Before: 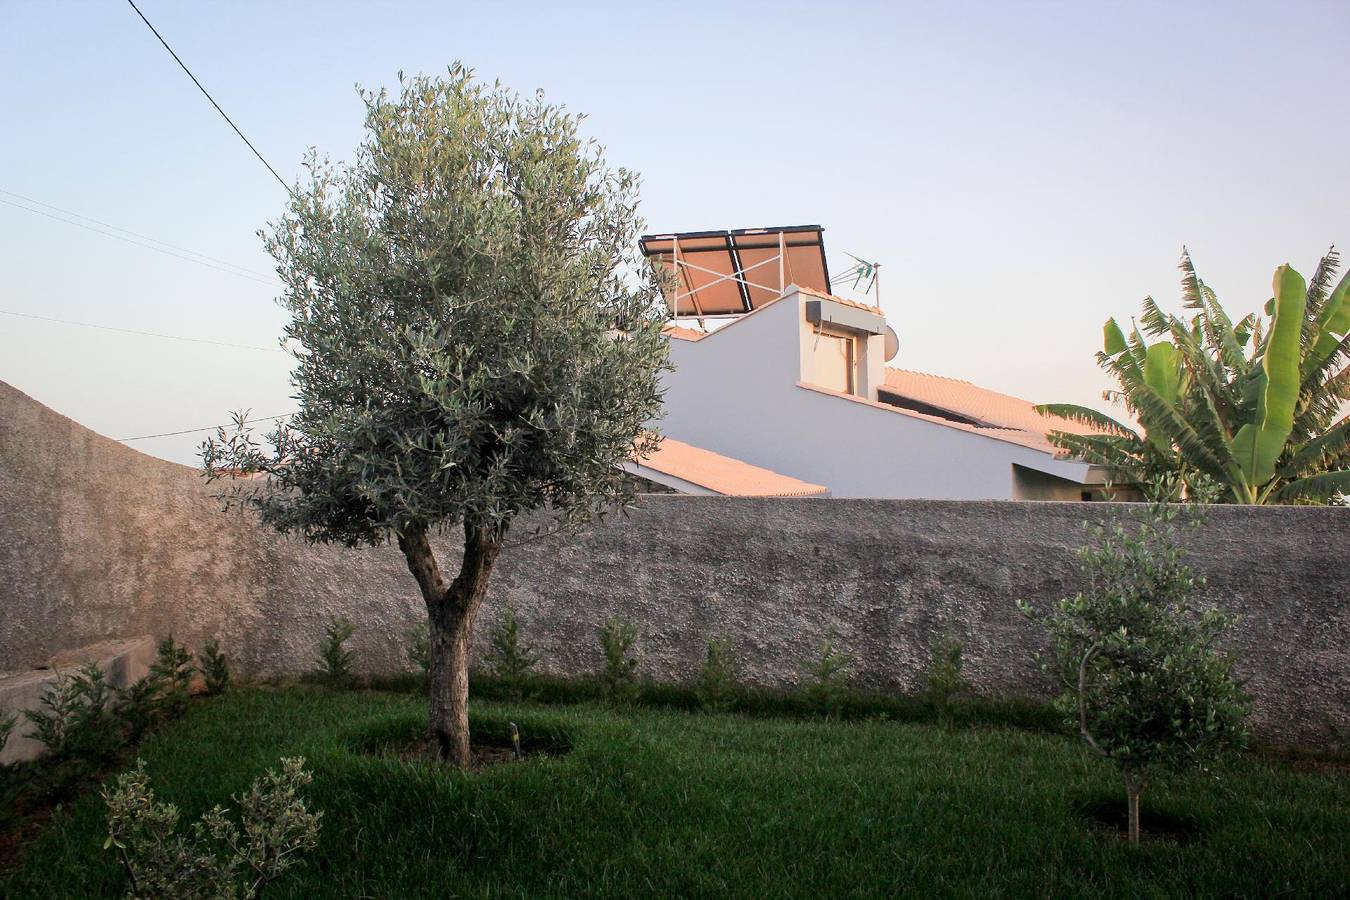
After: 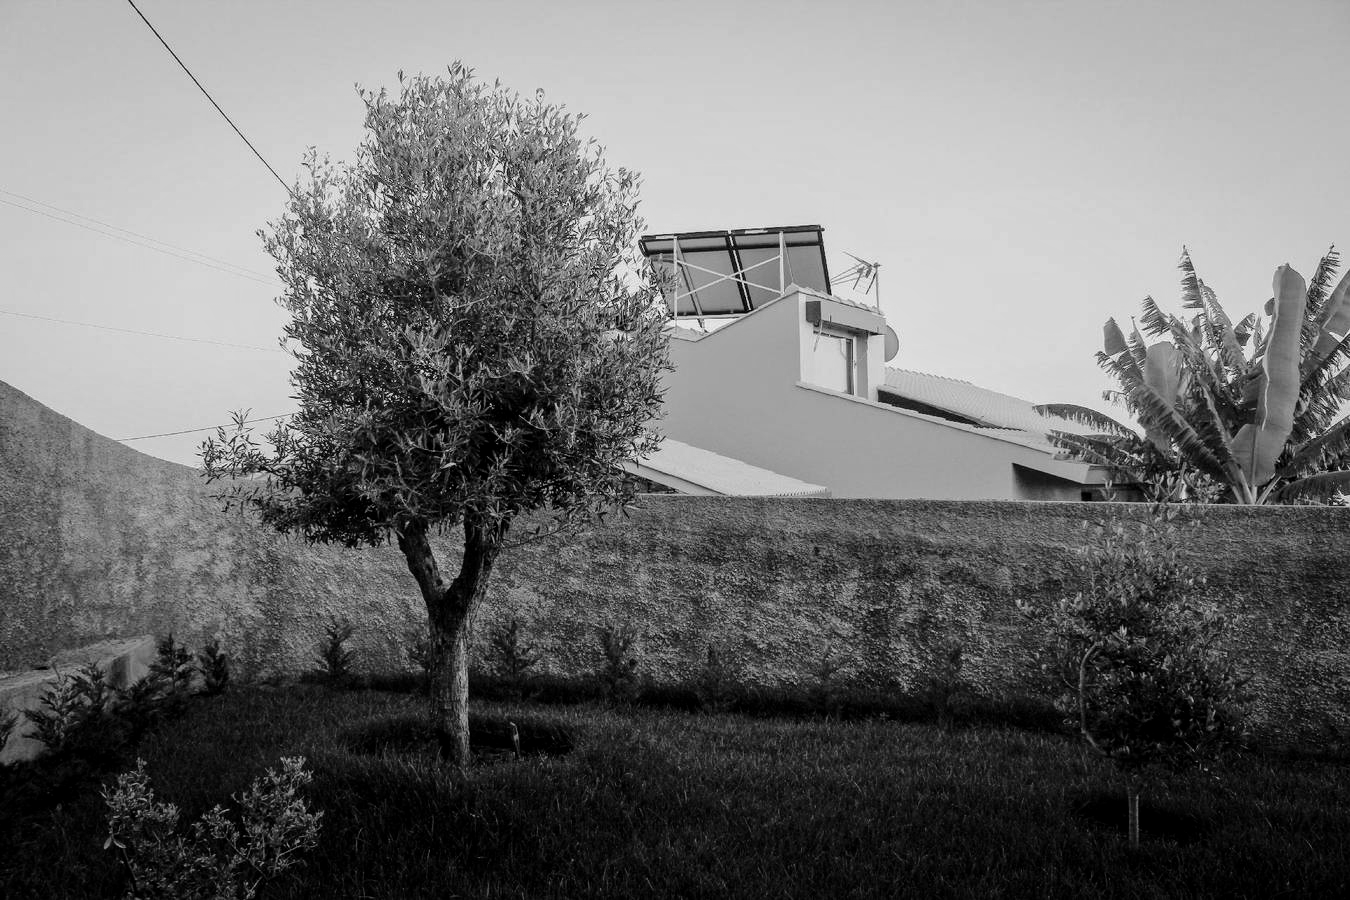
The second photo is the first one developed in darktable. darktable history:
white balance: red 1.042, blue 1.17
local contrast: on, module defaults
tone curve: curves: ch0 [(0, 0) (0.181, 0.087) (0.498, 0.485) (0.78, 0.742) (0.993, 0.954)]; ch1 [(0, 0) (0.311, 0.149) (0.395, 0.349) (0.488, 0.477) (0.612, 0.641) (1, 1)]; ch2 [(0, 0) (0.5, 0.5) (0.638, 0.667) (1, 1)], color space Lab, independent channels, preserve colors none
monochrome: a 73.58, b 64.21
